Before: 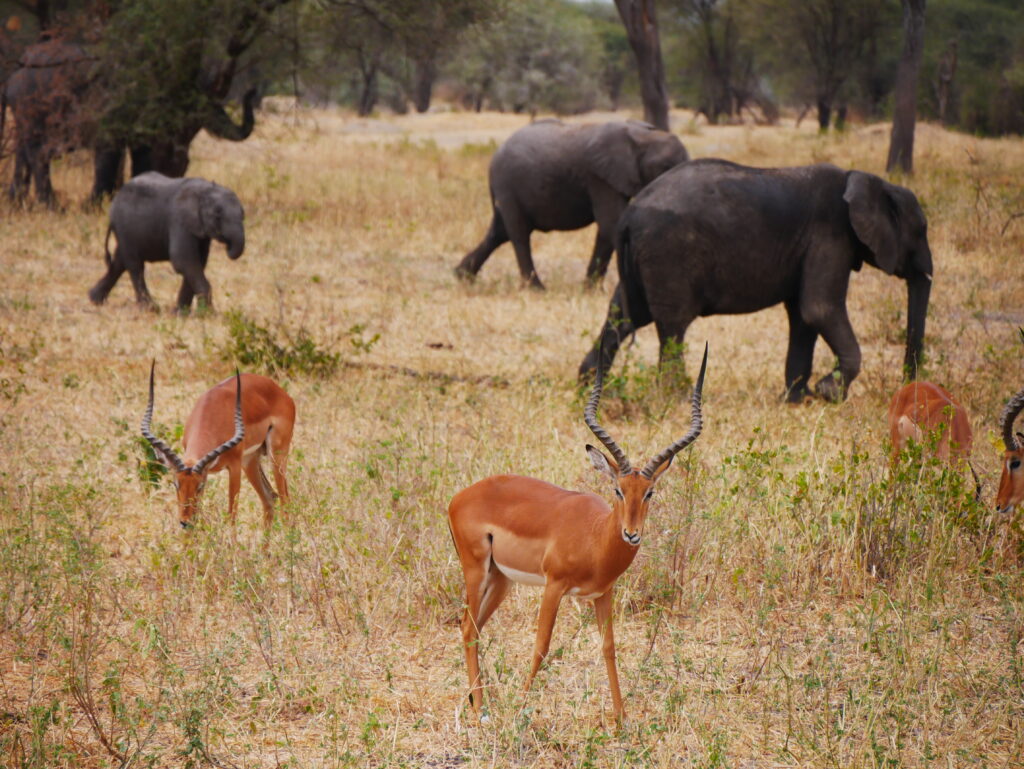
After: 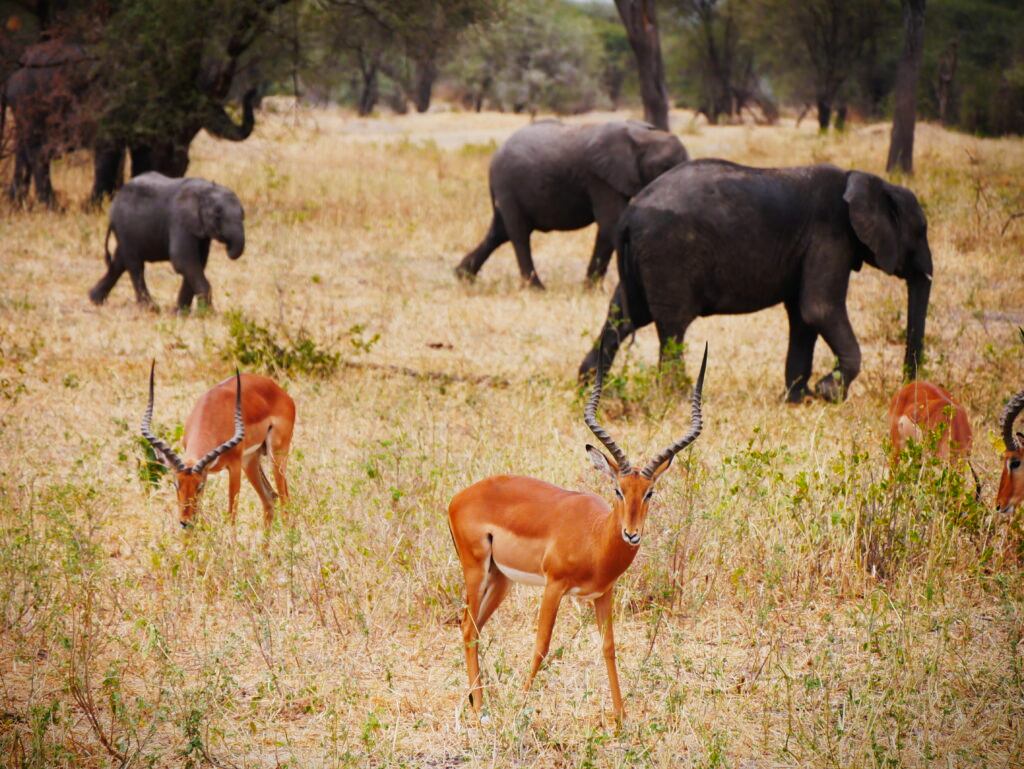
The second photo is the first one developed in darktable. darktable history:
vignetting: fall-off start 100.78%, brightness -0.568, saturation -0.002, width/height ratio 1.309
tone curve: curves: ch0 [(0, 0) (0.071, 0.047) (0.266, 0.26) (0.491, 0.552) (0.753, 0.818) (1, 0.983)]; ch1 [(0, 0) (0.346, 0.307) (0.408, 0.369) (0.463, 0.443) (0.482, 0.493) (0.502, 0.5) (0.517, 0.518) (0.546, 0.587) (0.588, 0.643) (0.651, 0.709) (1, 1)]; ch2 [(0, 0) (0.346, 0.34) (0.434, 0.46) (0.485, 0.494) (0.5, 0.494) (0.517, 0.503) (0.535, 0.545) (0.583, 0.634) (0.625, 0.686) (1, 1)], preserve colors none
